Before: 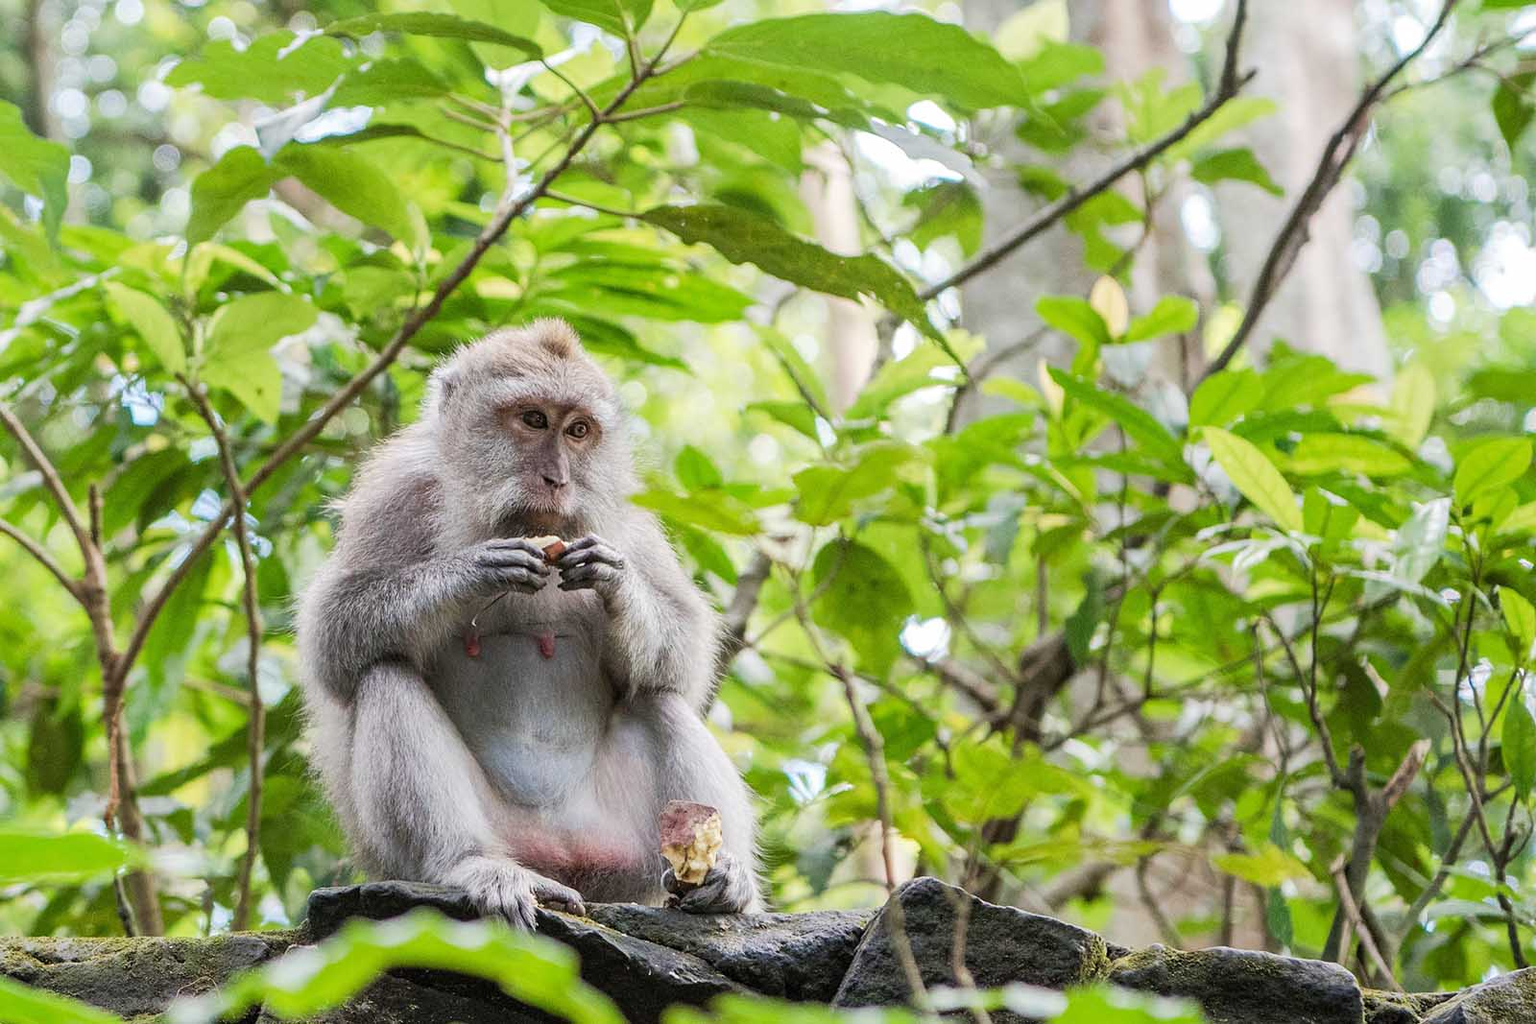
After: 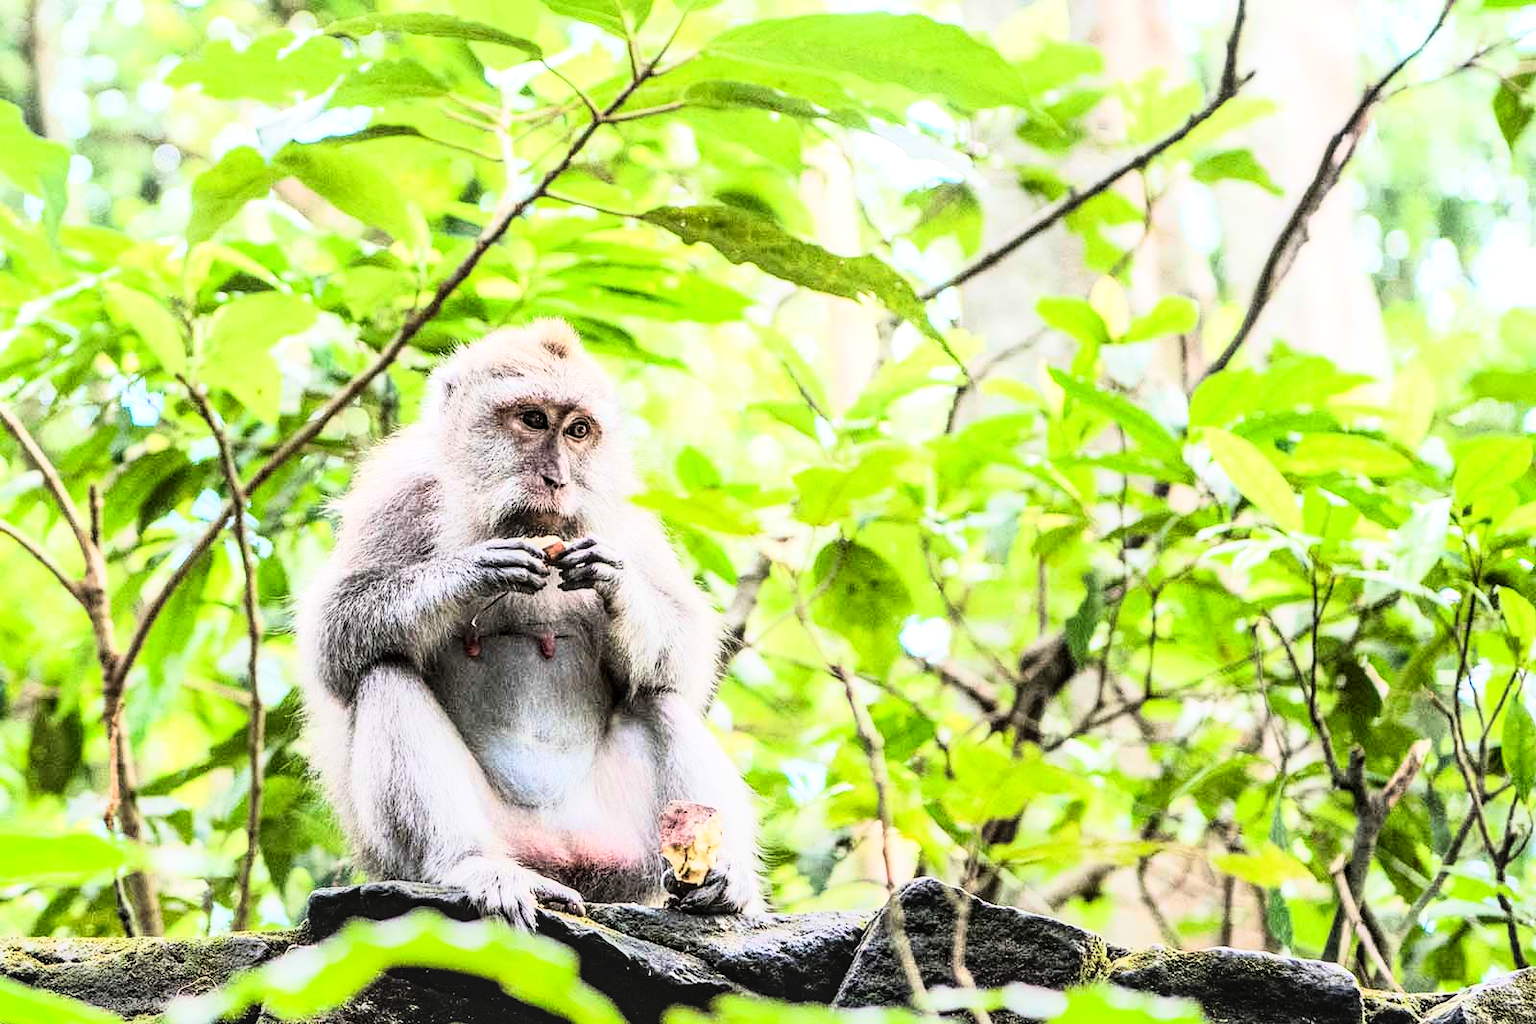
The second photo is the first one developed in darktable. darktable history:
rgb curve: curves: ch0 [(0, 0) (0.21, 0.15) (0.24, 0.21) (0.5, 0.75) (0.75, 0.96) (0.89, 0.99) (1, 1)]; ch1 [(0, 0.02) (0.21, 0.13) (0.25, 0.2) (0.5, 0.67) (0.75, 0.9) (0.89, 0.97) (1, 1)]; ch2 [(0, 0.02) (0.21, 0.13) (0.25, 0.2) (0.5, 0.67) (0.75, 0.9) (0.89, 0.97) (1, 1)], compensate middle gray true
local contrast: on, module defaults
